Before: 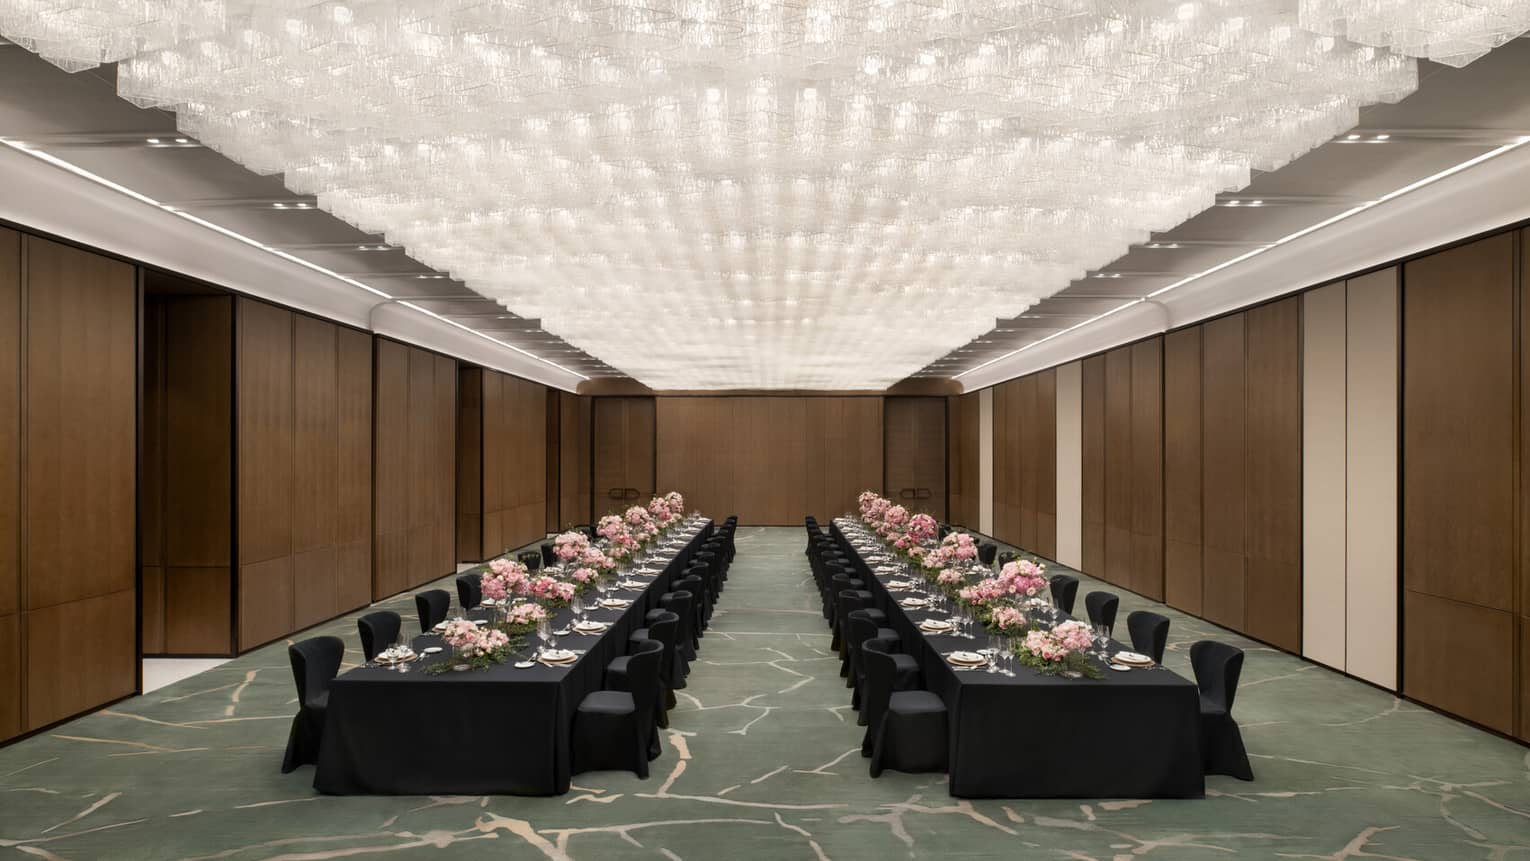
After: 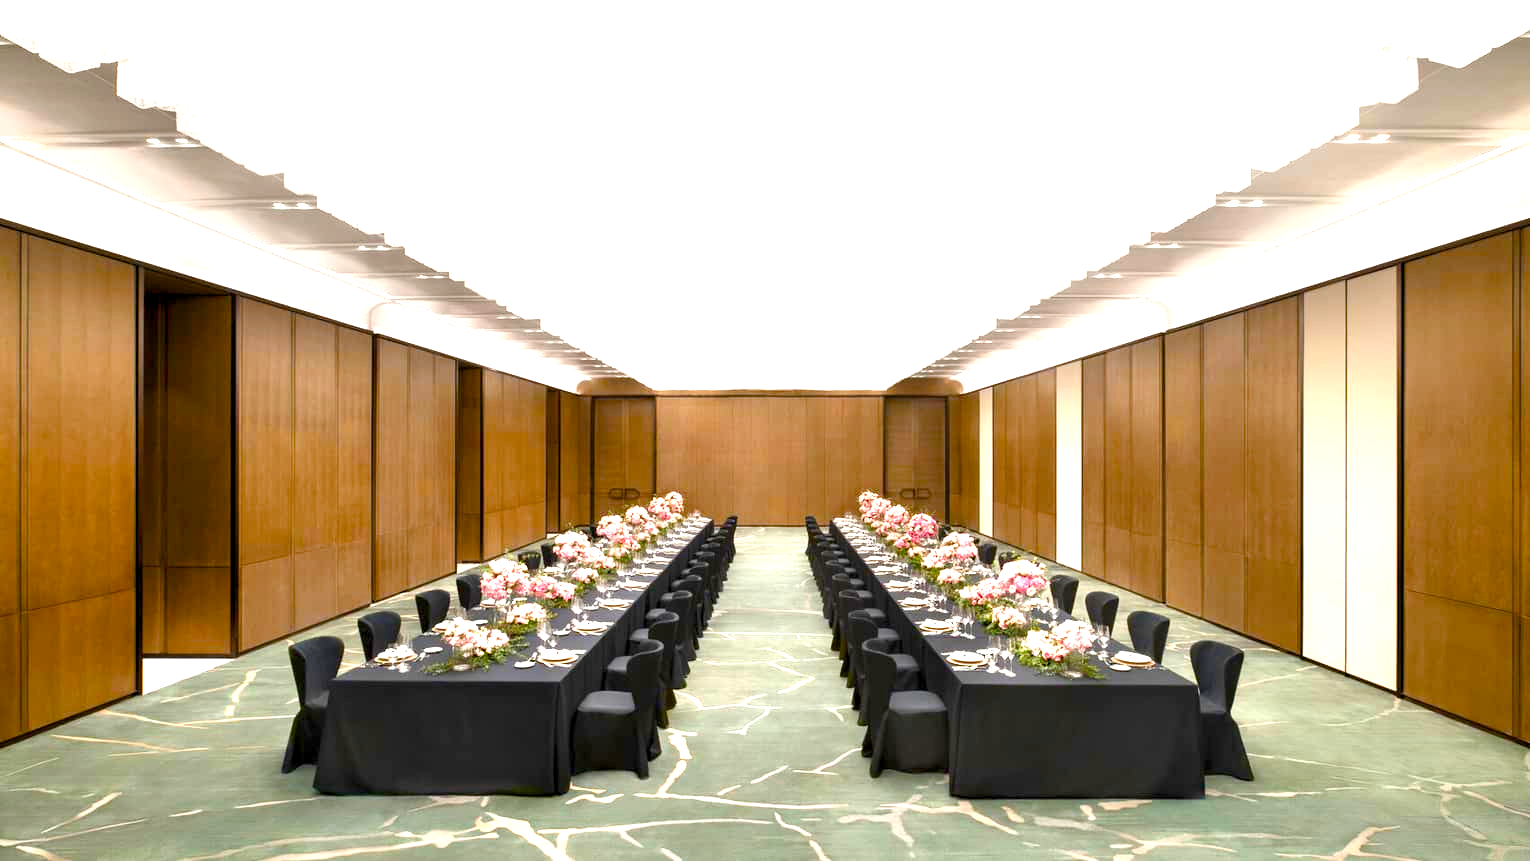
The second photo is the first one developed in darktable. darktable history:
color balance rgb: shadows lift › hue 86.03°, perceptual saturation grading › global saturation 34.645%, perceptual saturation grading › highlights -24.951%, perceptual saturation grading › shadows 50.047%, global vibrance 20%
exposure: black level correction 0.001, exposure 1.734 EV, compensate highlight preservation false
